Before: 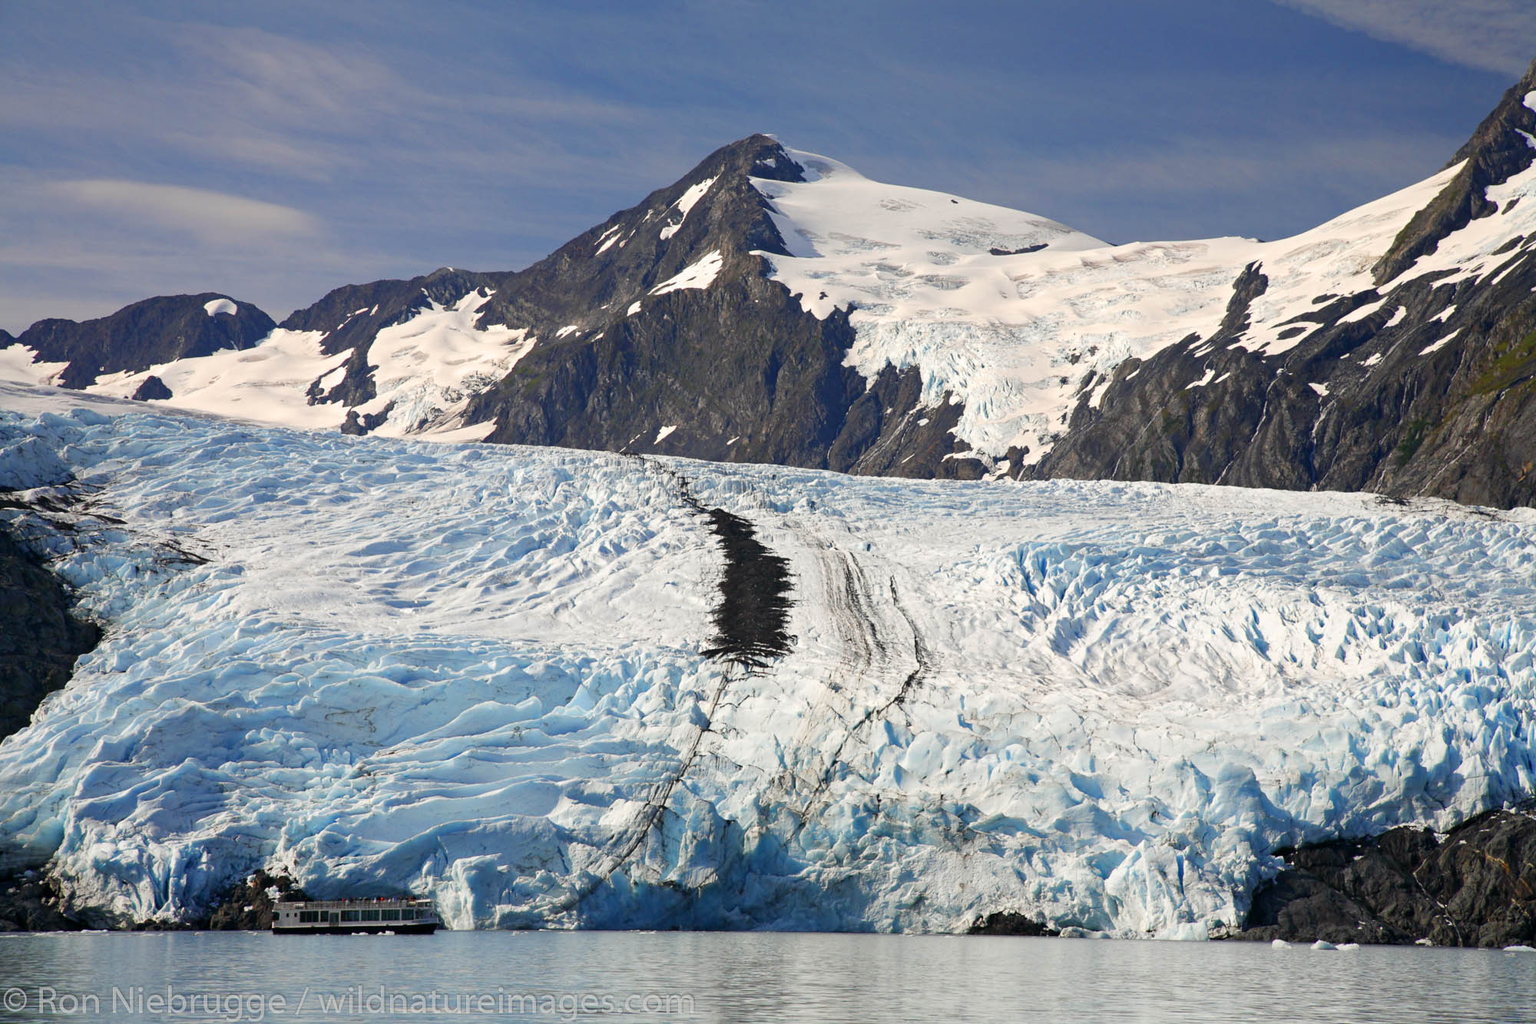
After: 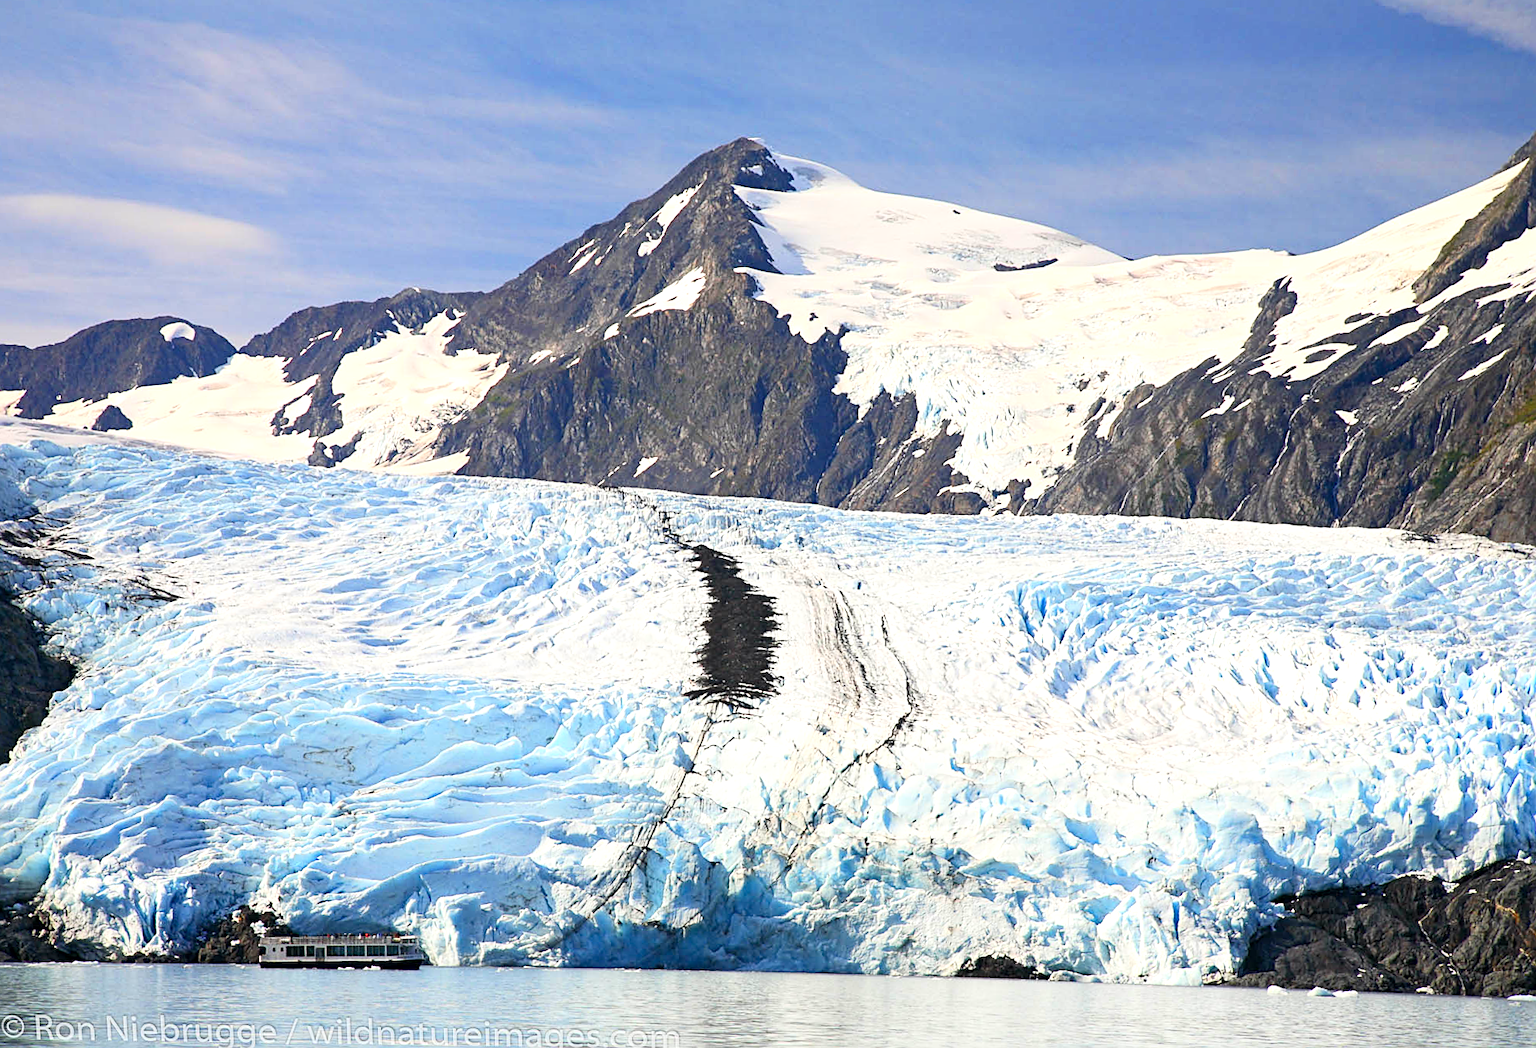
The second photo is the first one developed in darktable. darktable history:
contrast brightness saturation: contrast 0.2, brightness 0.16, saturation 0.22
rotate and perspective: rotation 0.074°, lens shift (vertical) 0.096, lens shift (horizontal) -0.041, crop left 0.043, crop right 0.952, crop top 0.024, crop bottom 0.979
sharpen: on, module defaults
exposure: black level correction 0.001, exposure 0.5 EV, compensate exposure bias true, compensate highlight preservation false
